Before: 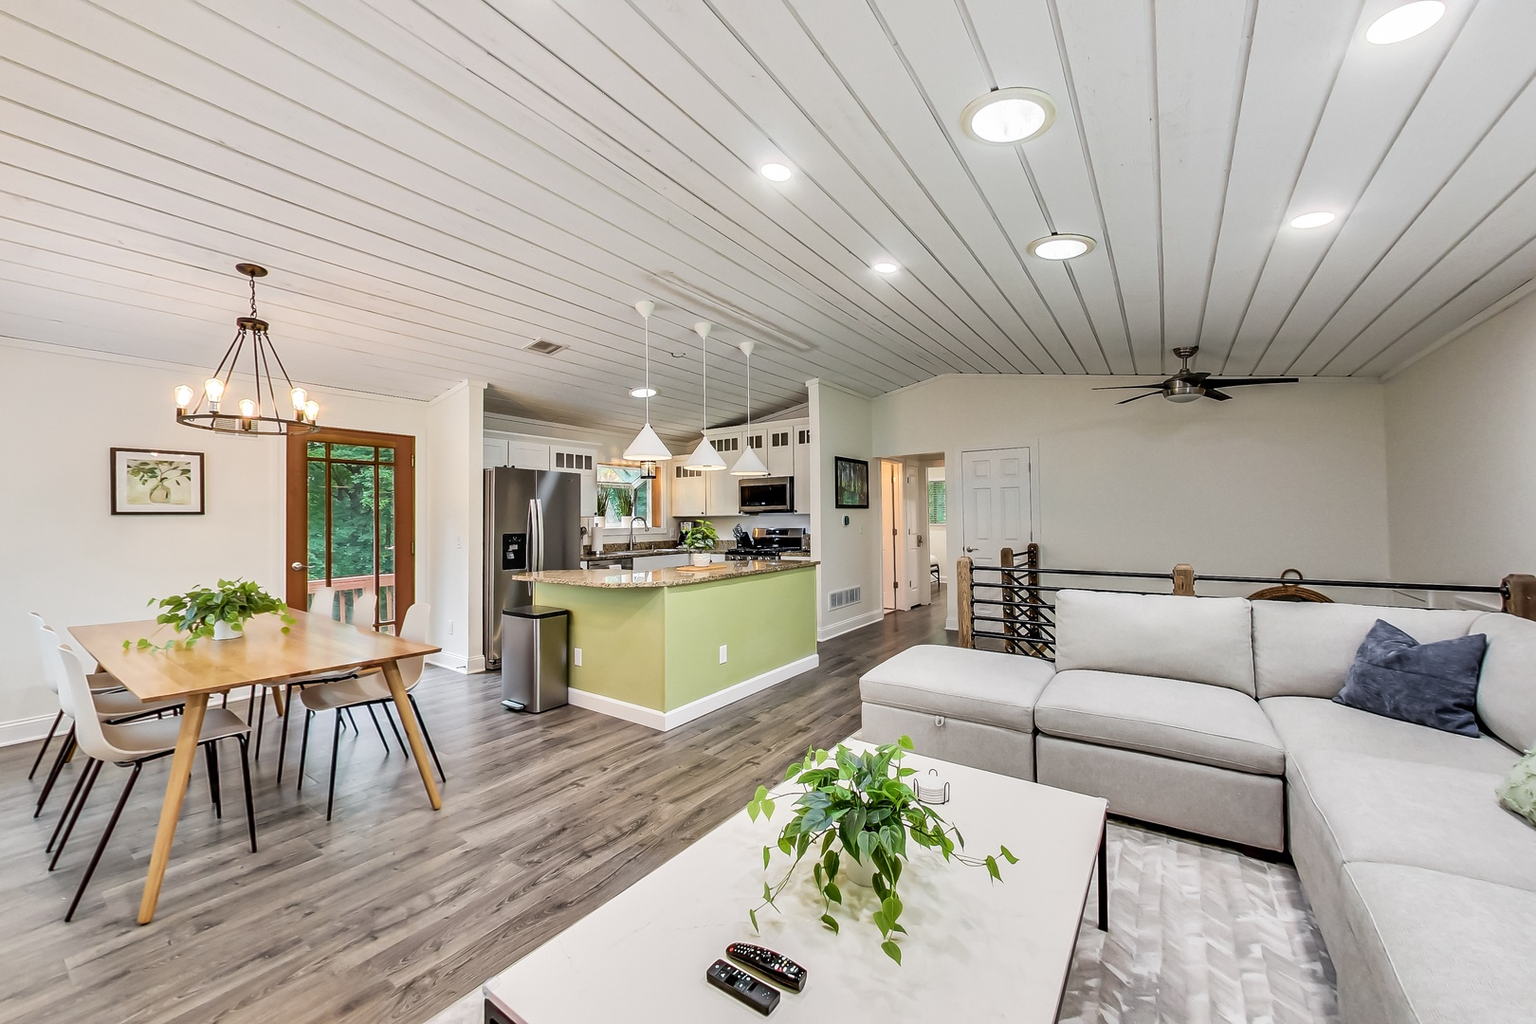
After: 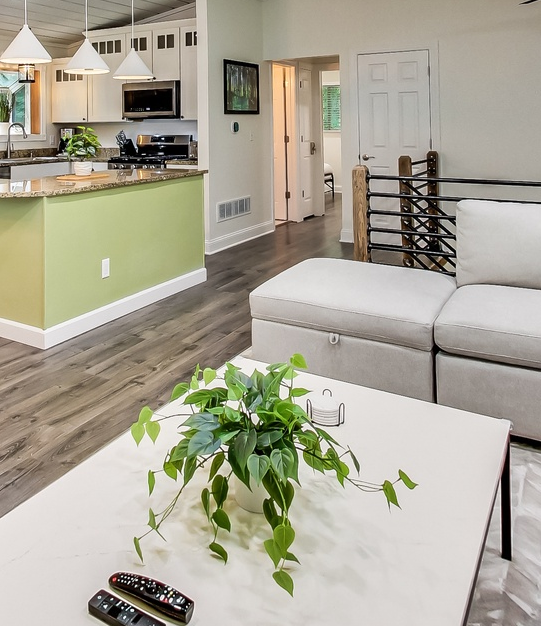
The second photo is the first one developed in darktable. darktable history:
crop: left 40.614%, top 39.143%, right 25.937%, bottom 2.848%
